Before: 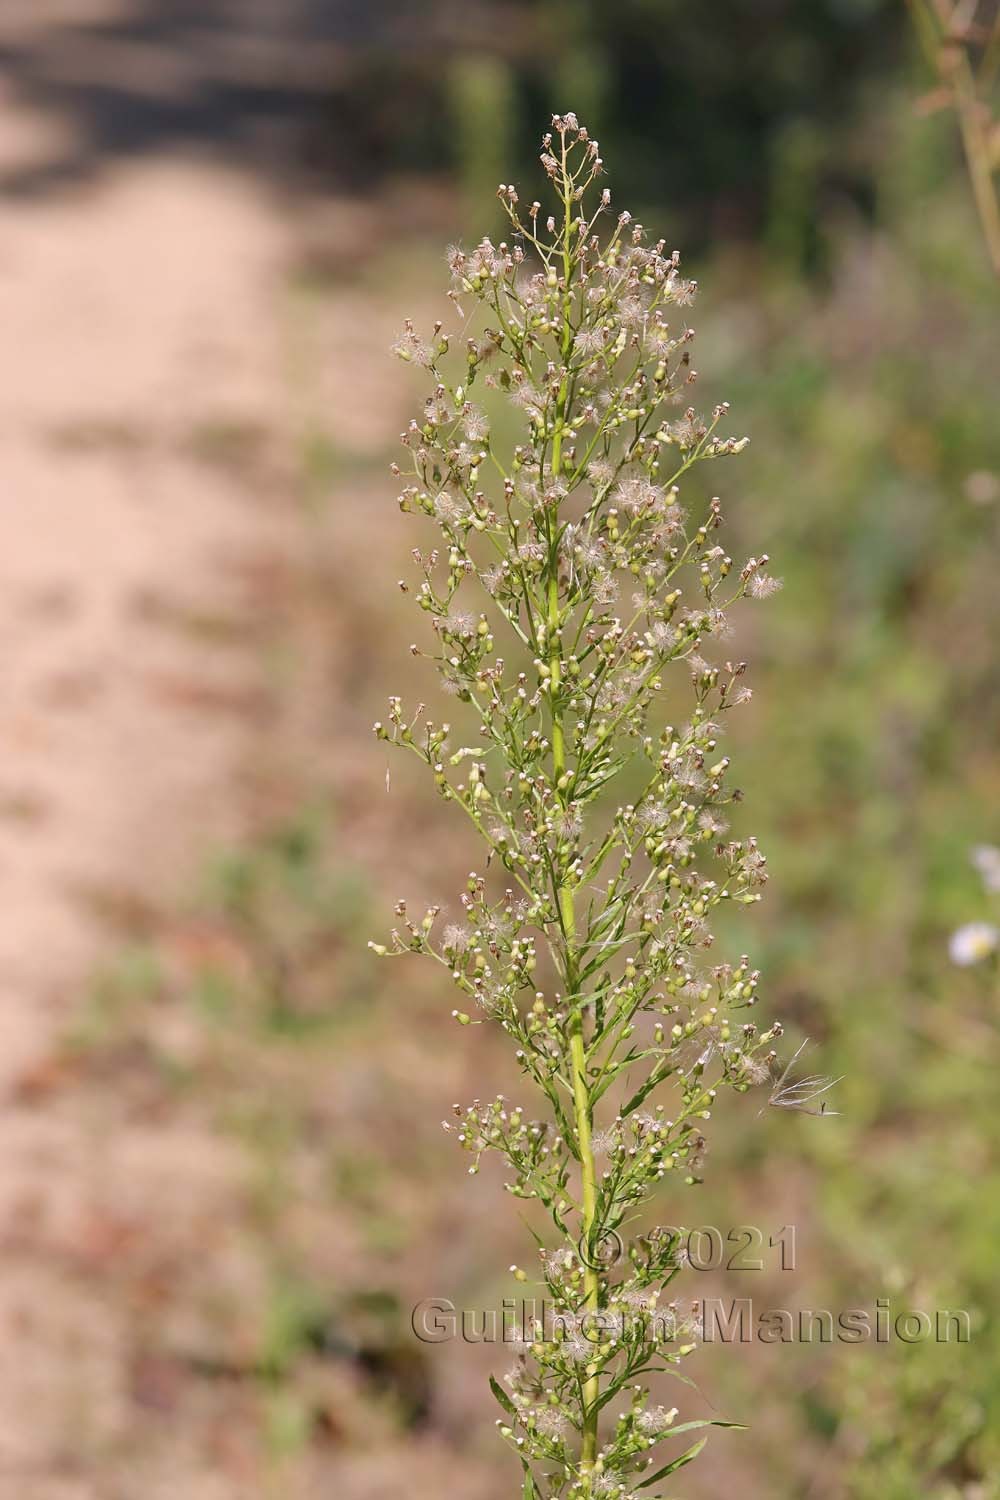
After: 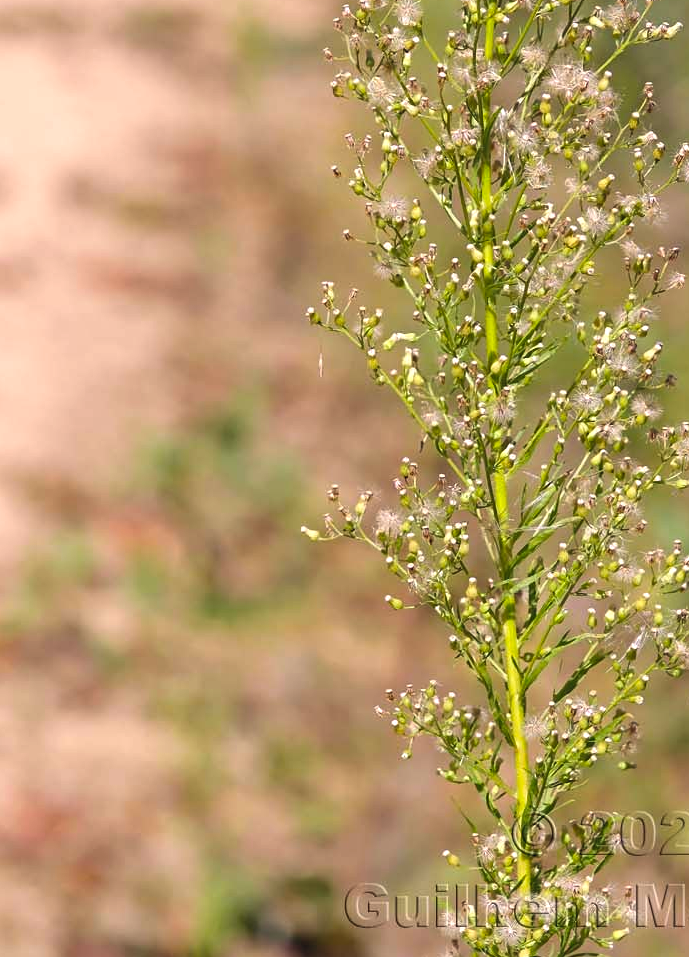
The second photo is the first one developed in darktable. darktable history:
crop: left 6.75%, top 27.707%, right 24.269%, bottom 8.449%
color balance rgb: global offset › chroma 0.066%, global offset › hue 253.54°, perceptual saturation grading › global saturation 14.785%, perceptual brilliance grading › highlights 10.987%, perceptual brilliance grading › shadows -10.502%, global vibrance 20%
